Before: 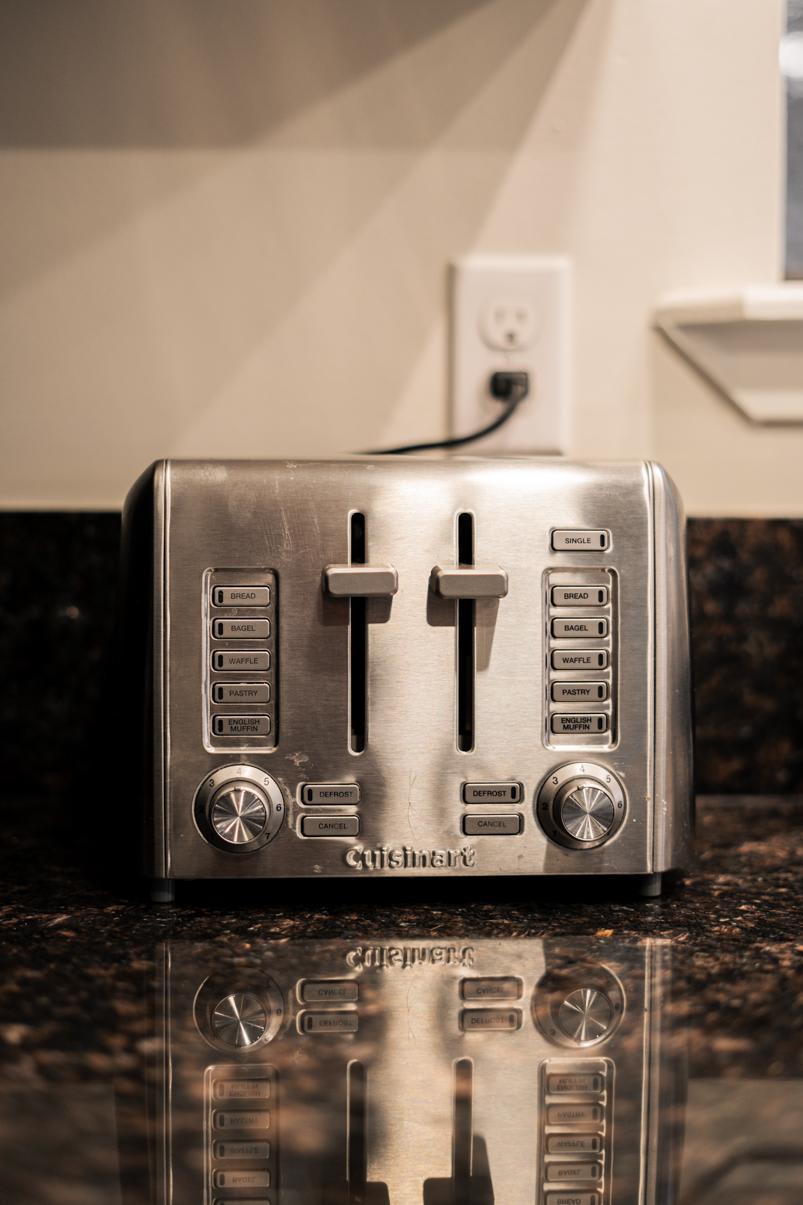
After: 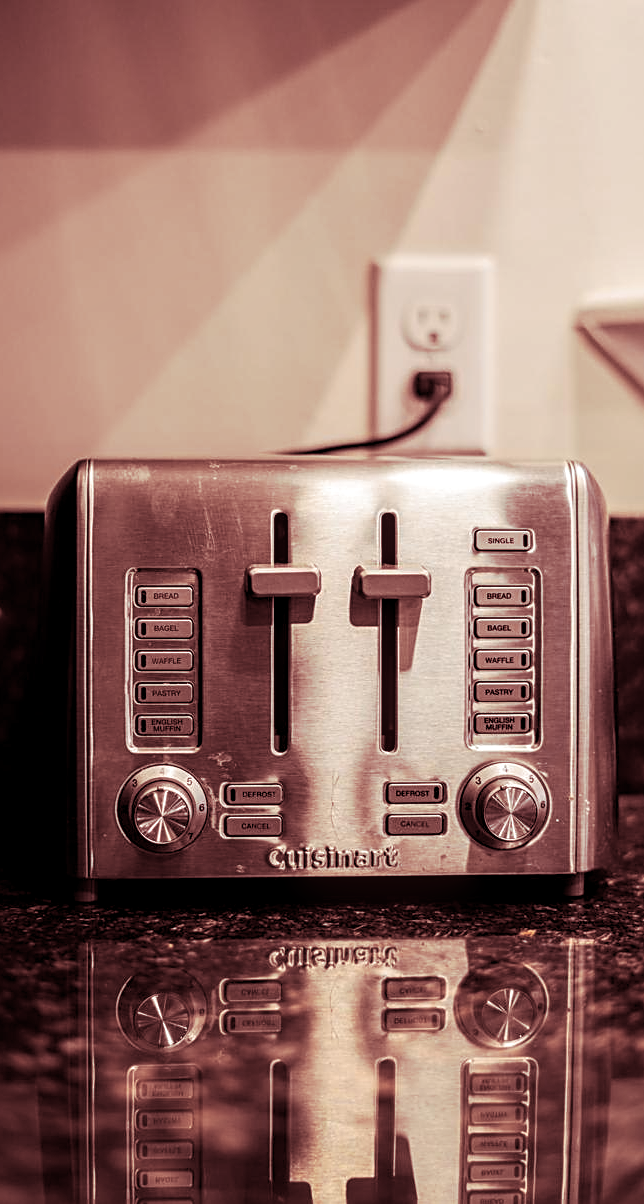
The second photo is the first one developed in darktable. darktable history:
contrast brightness saturation: saturation -0.05
tone equalizer: on, module defaults
color balance rgb: global vibrance 10%
crop and rotate: left 9.597%, right 10.195%
local contrast: on, module defaults
split-toning: highlights › saturation 0, balance -61.83
sharpen: on, module defaults
